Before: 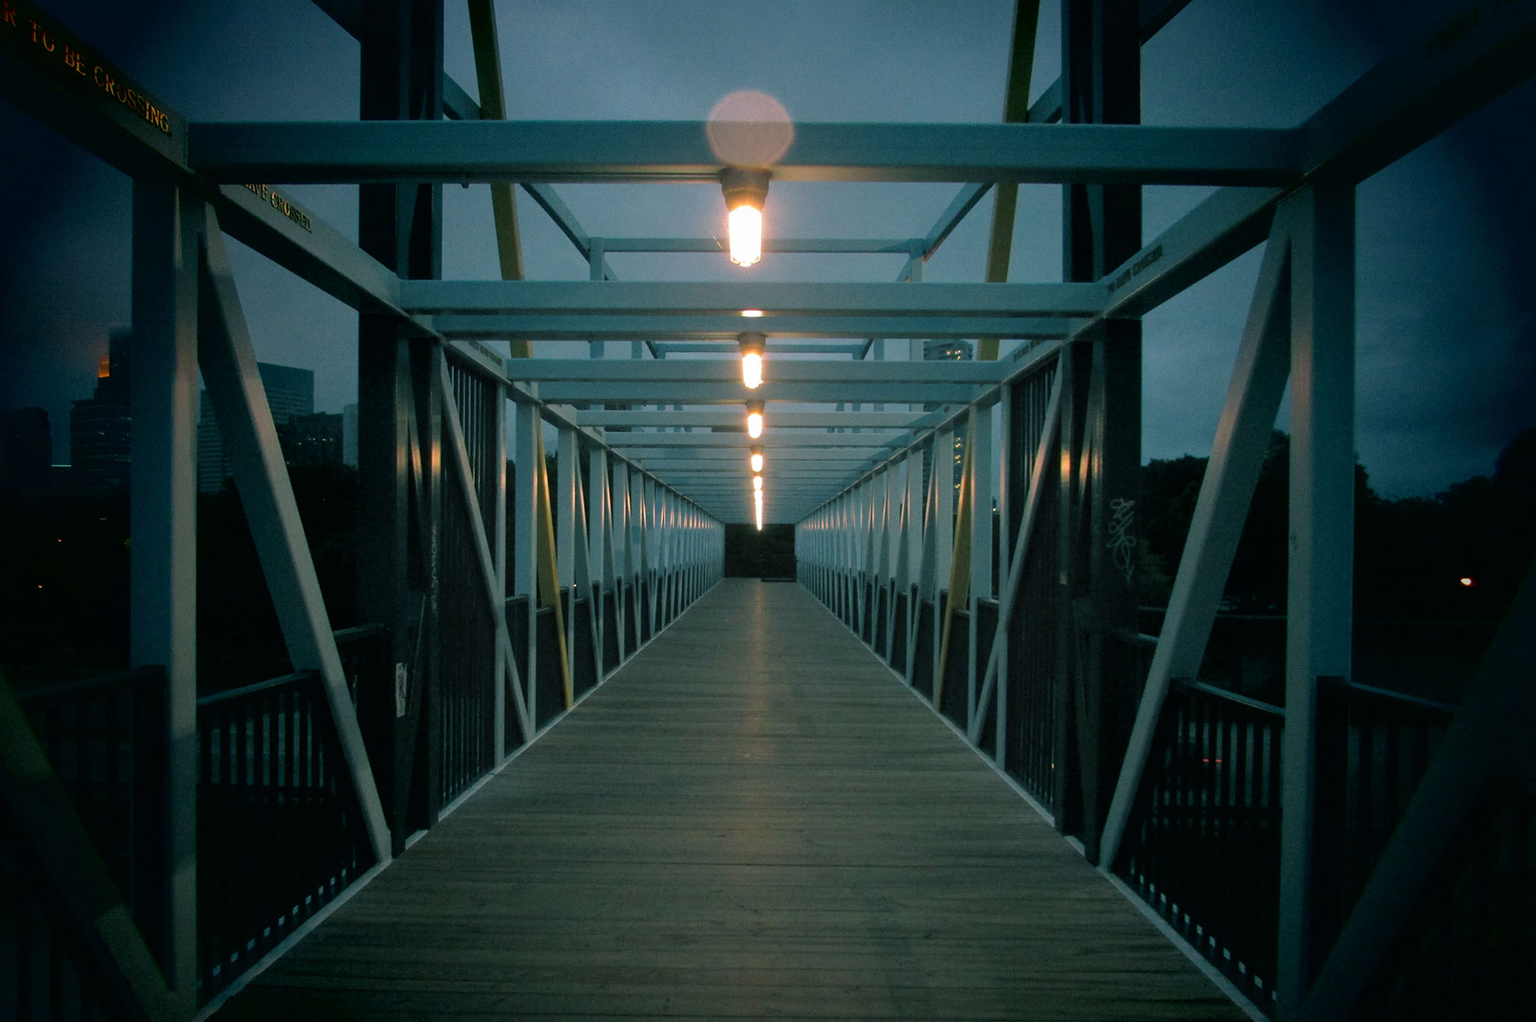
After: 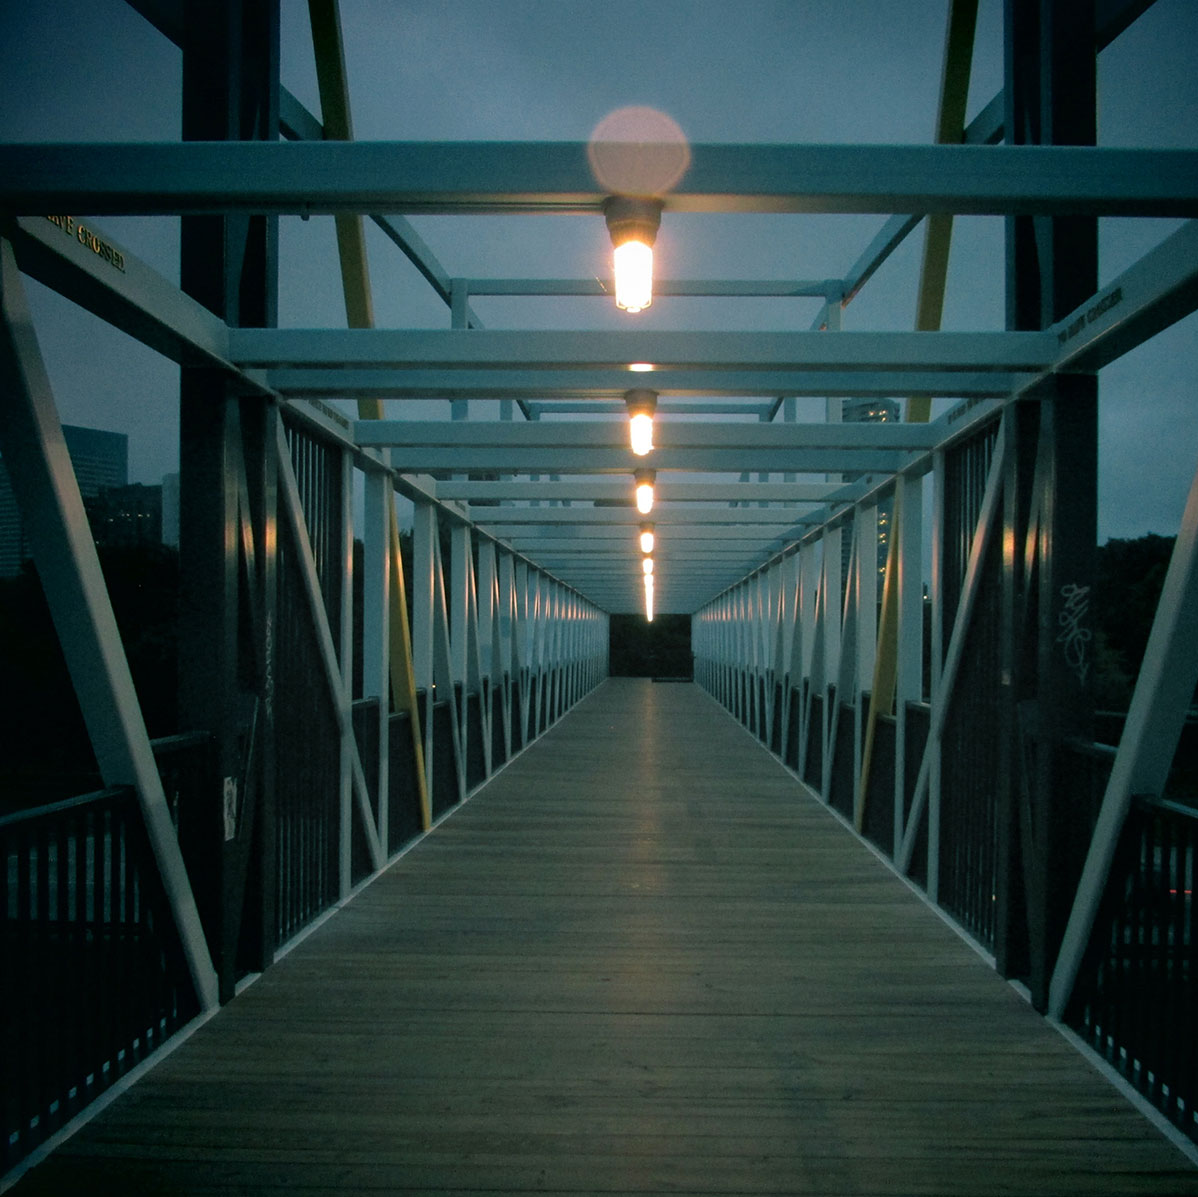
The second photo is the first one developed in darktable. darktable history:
crop and rotate: left 13.352%, right 20.063%
